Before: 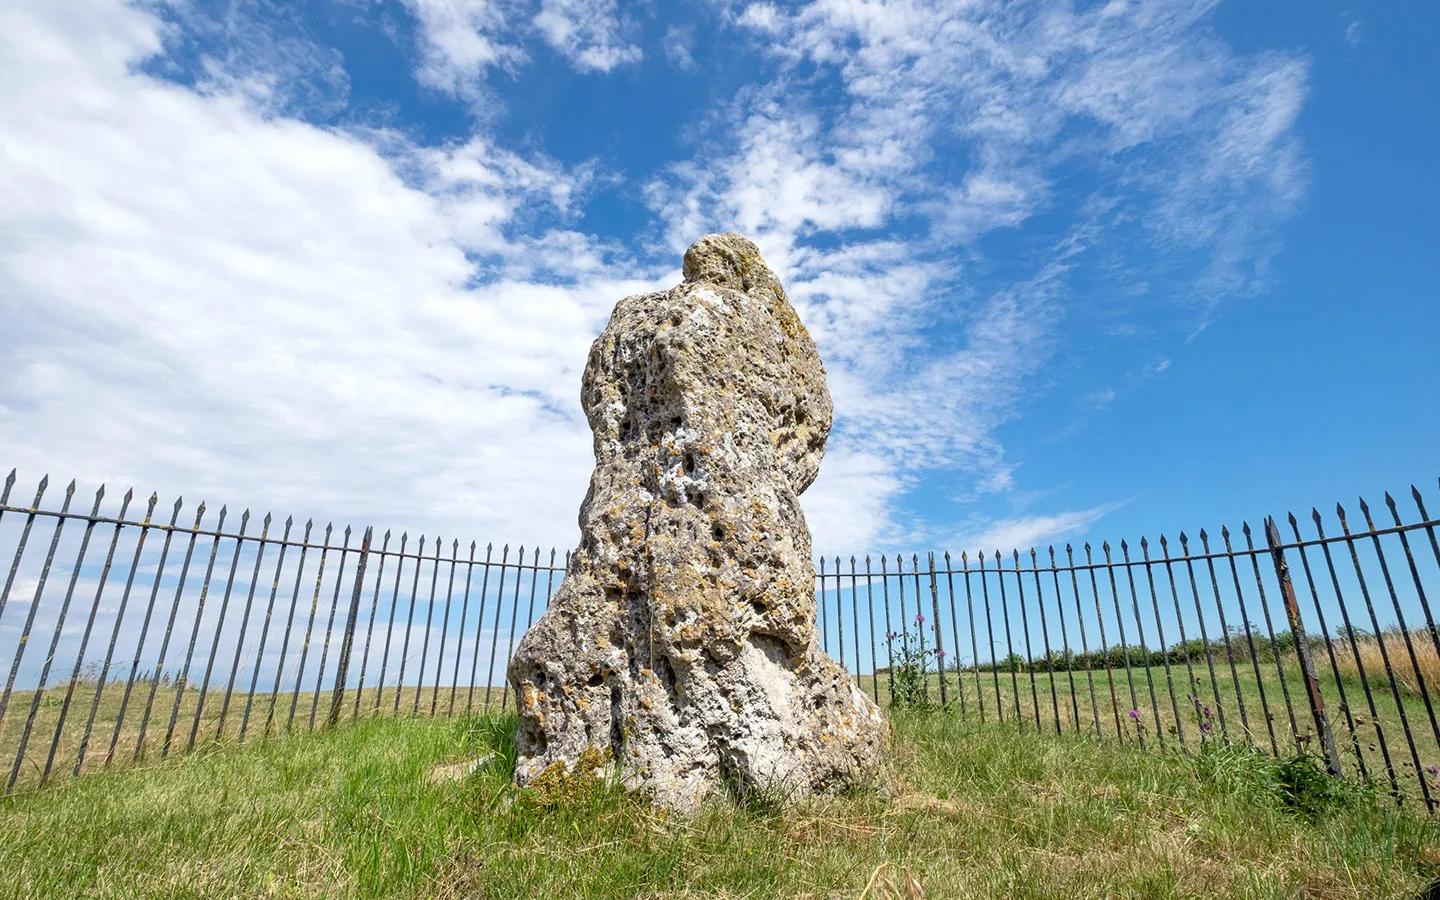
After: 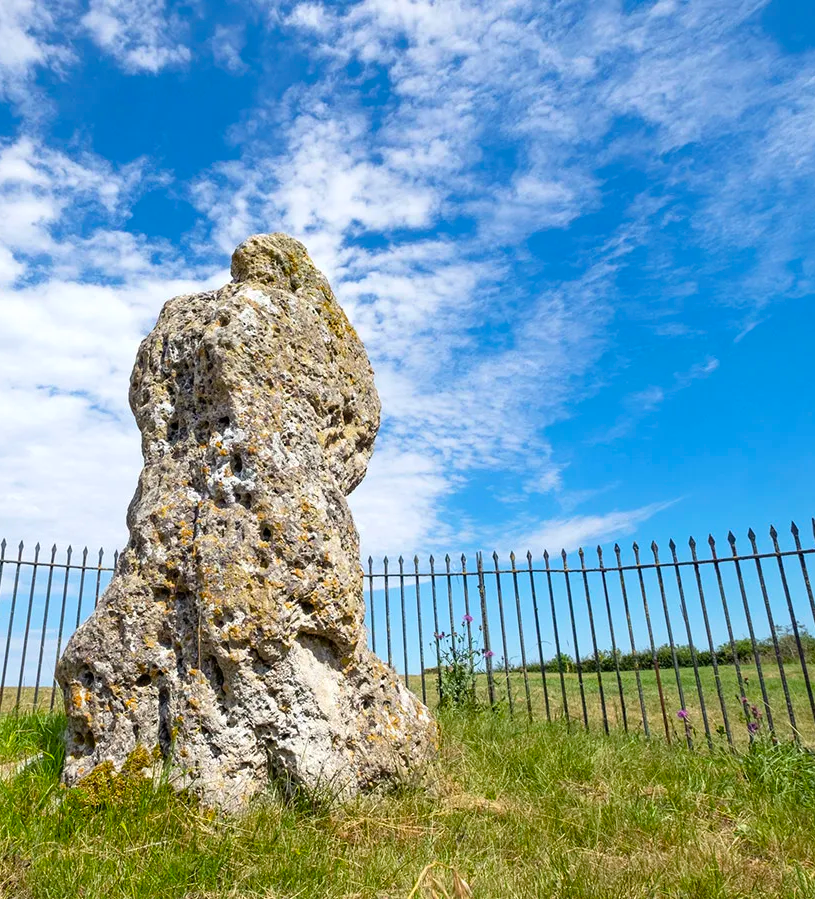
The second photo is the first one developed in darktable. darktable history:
crop: left 31.458%, top 0%, right 11.876%
color balance rgb: perceptual saturation grading › global saturation 20%, global vibrance 20%
tone equalizer: on, module defaults
